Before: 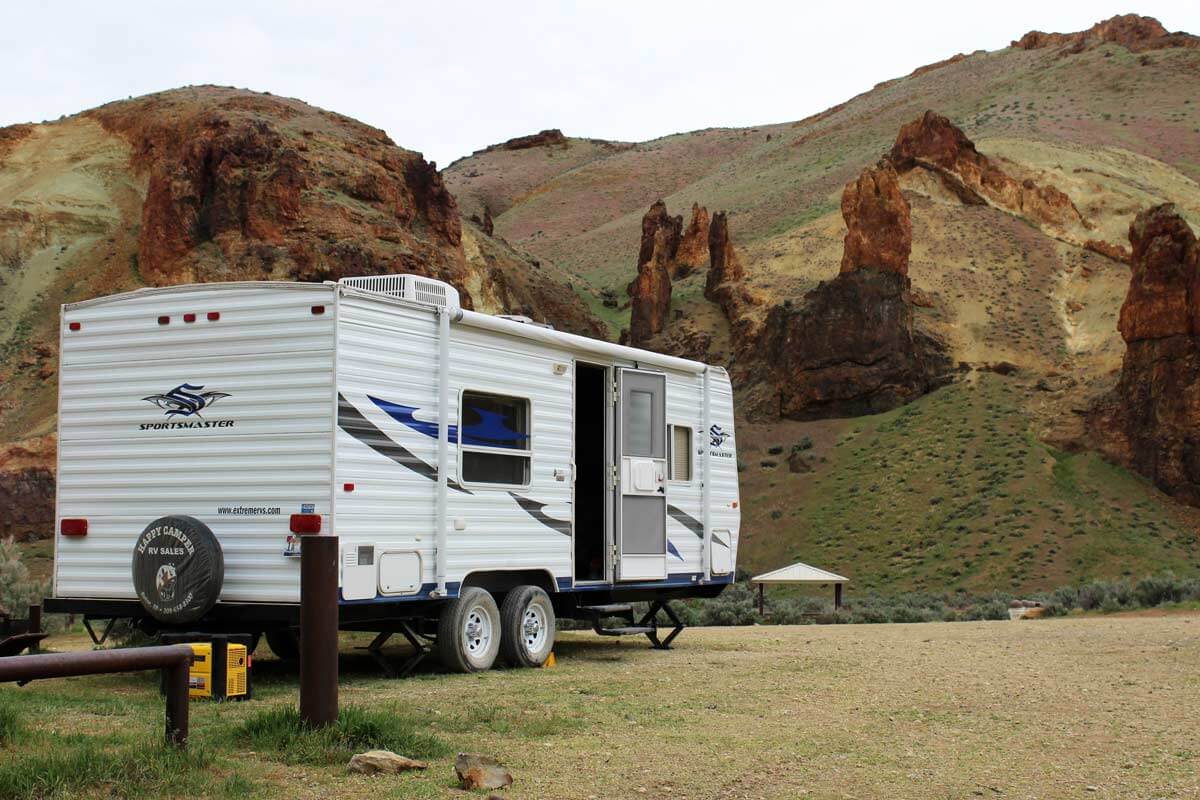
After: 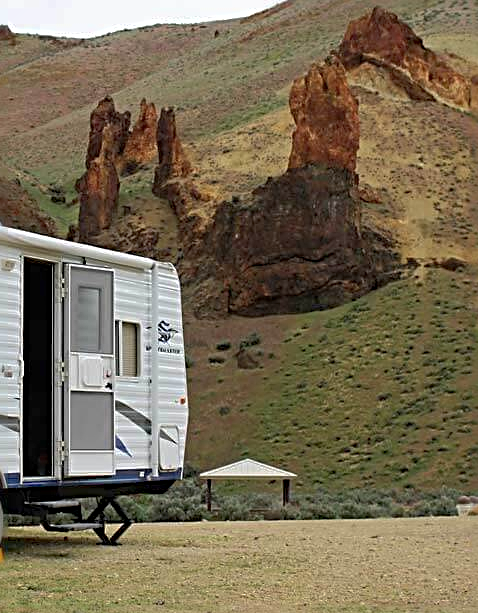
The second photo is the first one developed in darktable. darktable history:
sharpen: radius 2.848, amount 0.709
crop: left 46.012%, top 13.11%, right 14.126%, bottom 10.14%
shadows and highlights: on, module defaults
